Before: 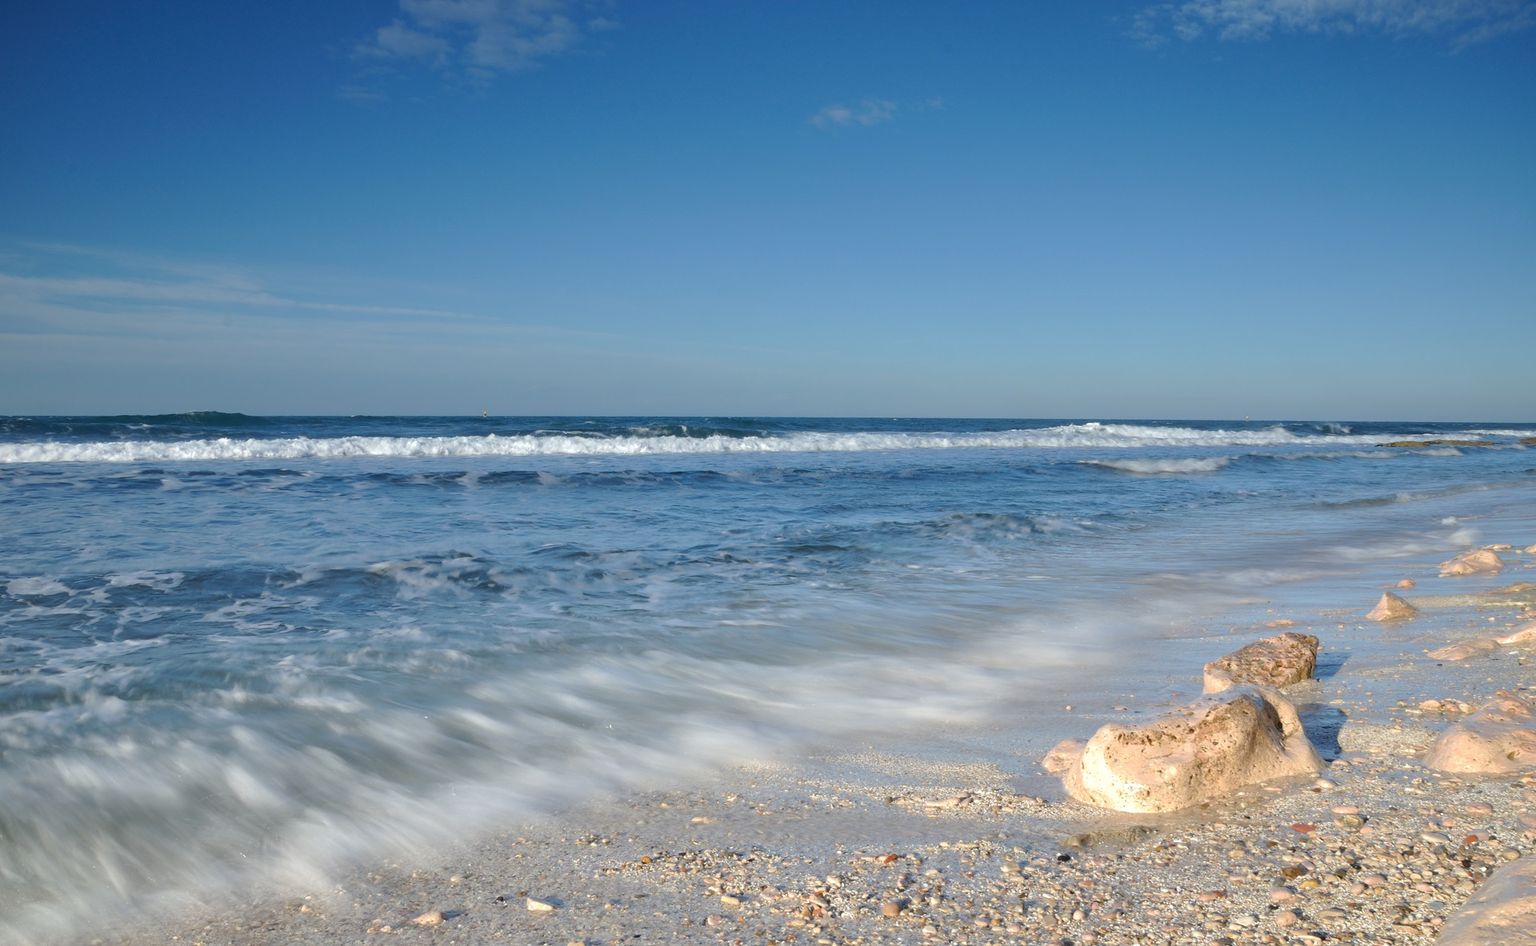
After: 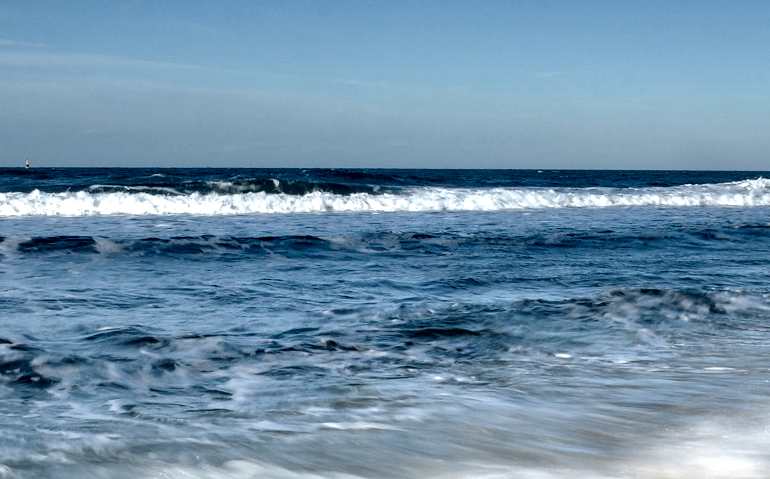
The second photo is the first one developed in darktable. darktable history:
crop: left 30.187%, top 29.846%, right 29.671%, bottom 29.617%
local contrast: shadows 176%, detail 227%
